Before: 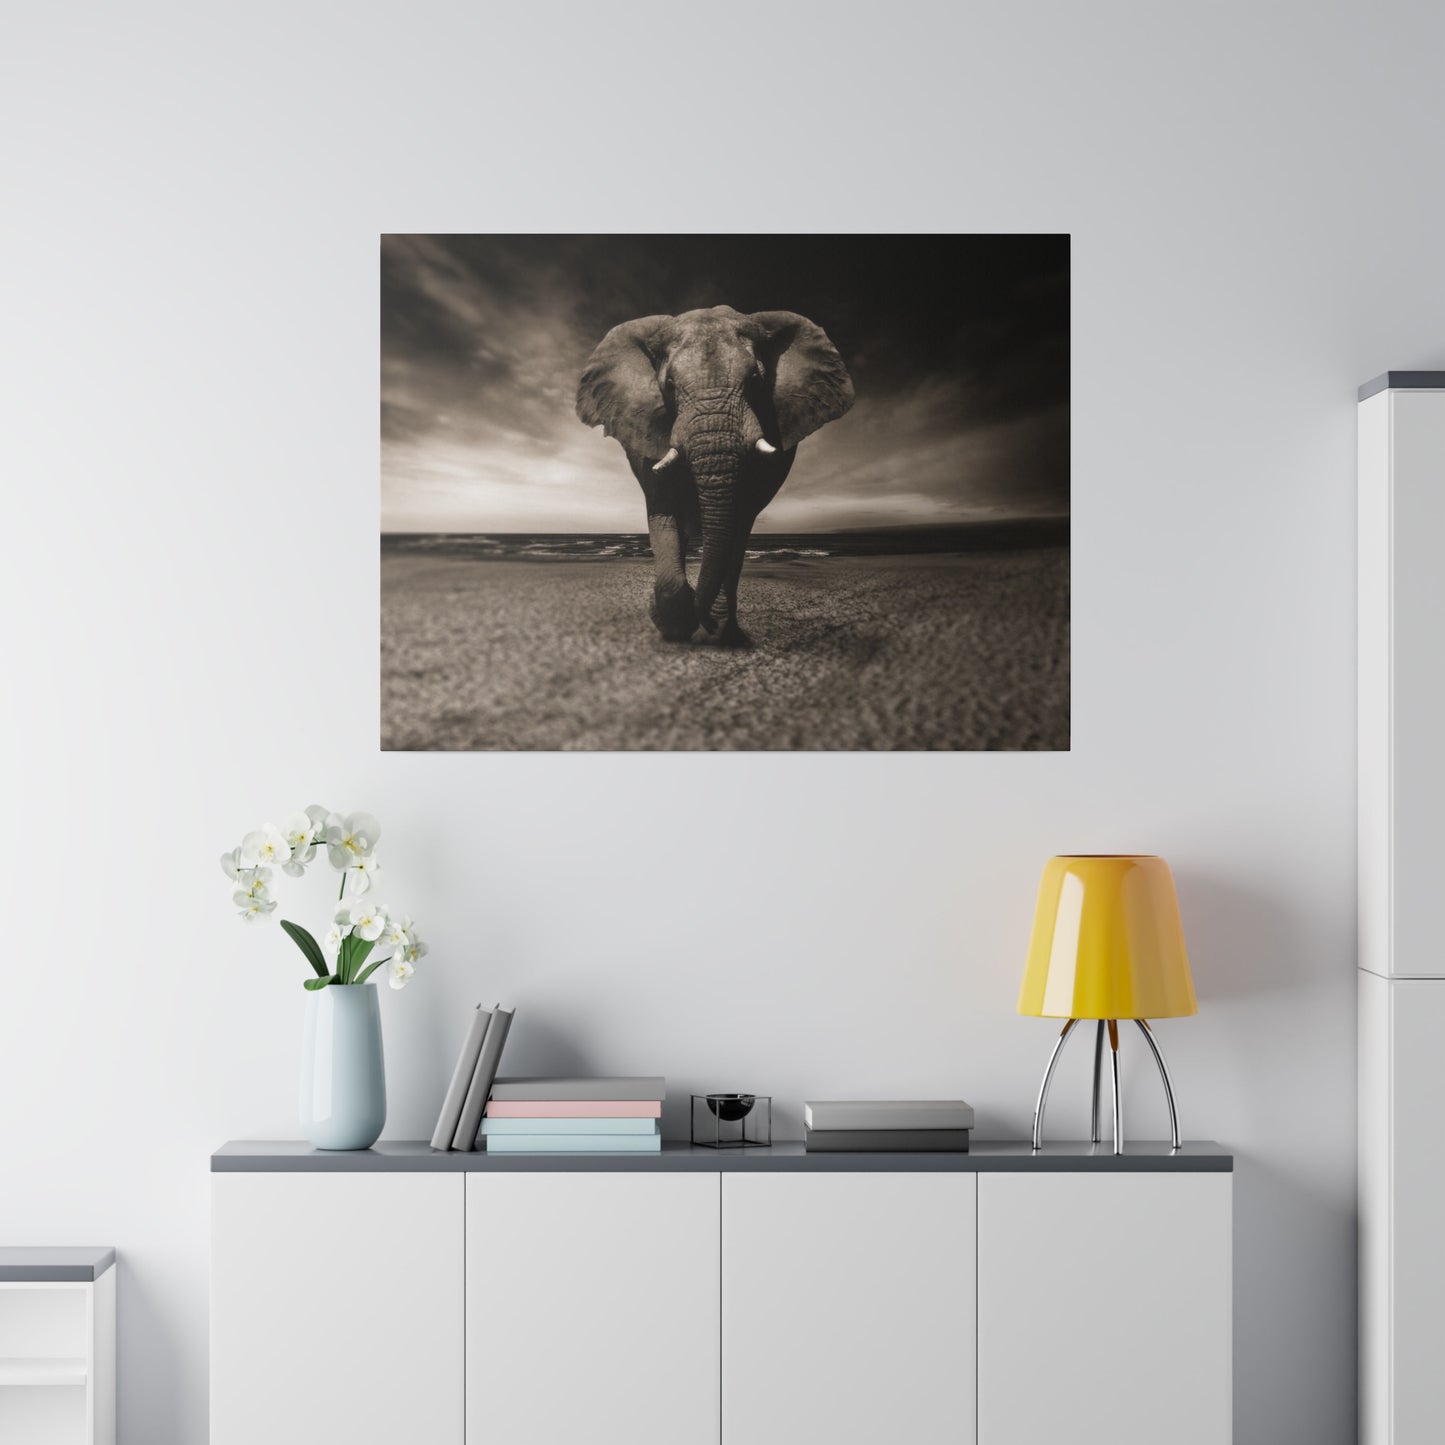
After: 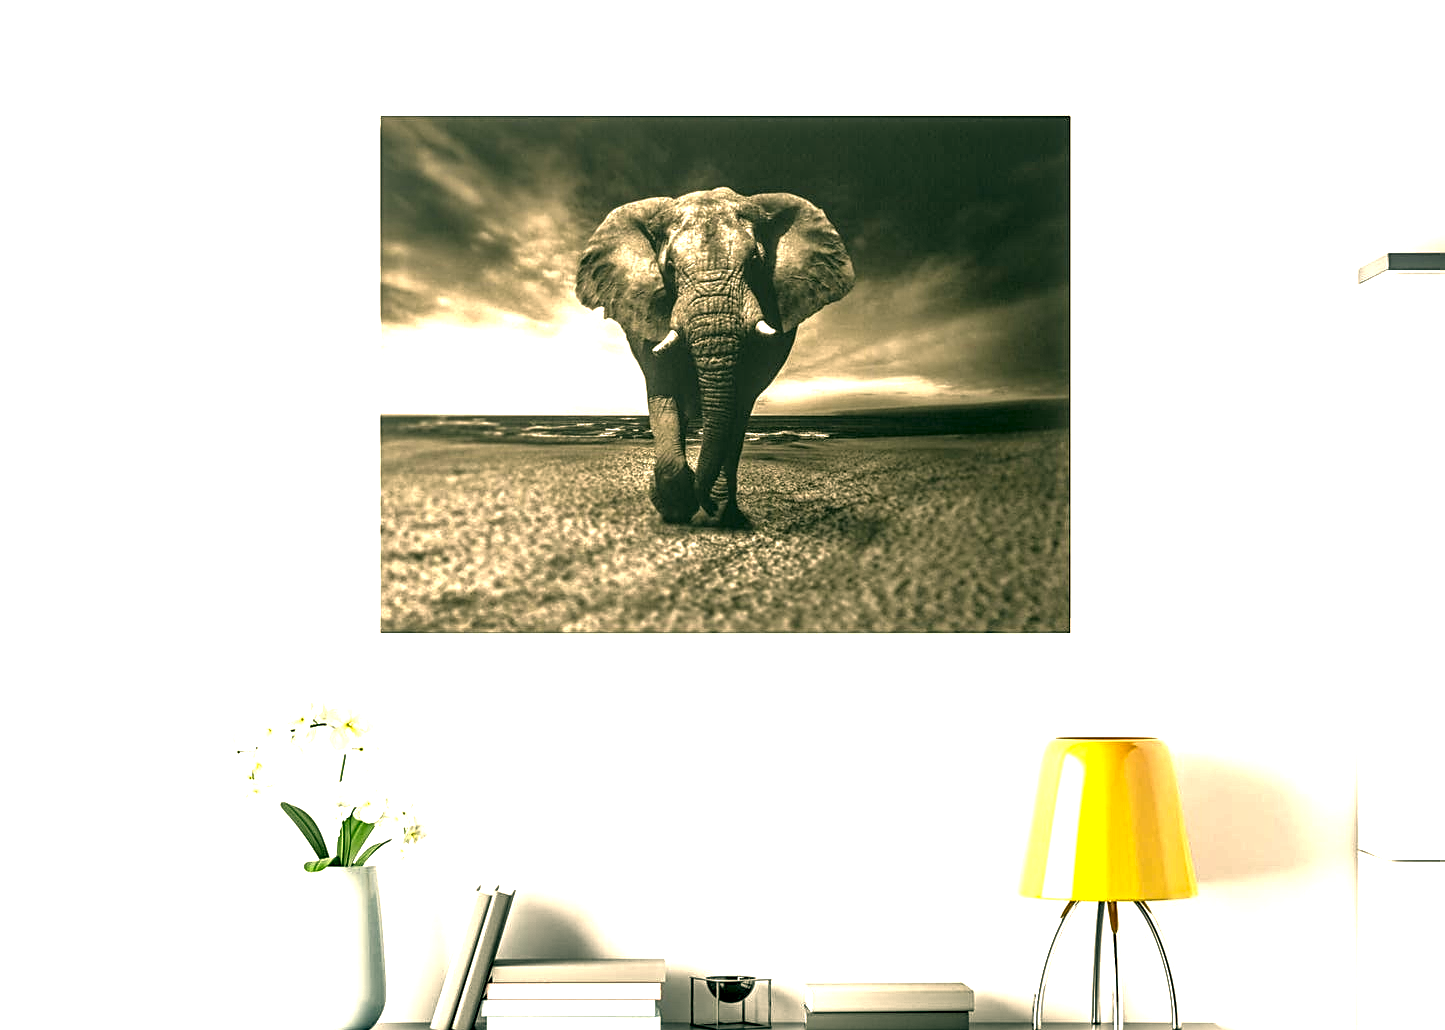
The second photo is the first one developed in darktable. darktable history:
crop and rotate: top 8.168%, bottom 20.504%
tone equalizer: -8 EV -0.001 EV, -7 EV 0.001 EV, -6 EV -0.003 EV, -5 EV -0.013 EV, -4 EV -0.076 EV, -3 EV -0.226 EV, -2 EV -0.265 EV, -1 EV 0.083 EV, +0 EV 0.297 EV, edges refinement/feathering 500, mask exposure compensation -1.57 EV, preserve details no
local contrast: highlights 80%, shadows 57%, detail 175%, midtone range 0.599
exposure: black level correction 0, exposure 1.457 EV, compensate highlight preservation false
sharpen: radius 1.92
color correction: highlights a* 5.18, highlights b* 24.14, shadows a* -15.92, shadows b* 3.89
